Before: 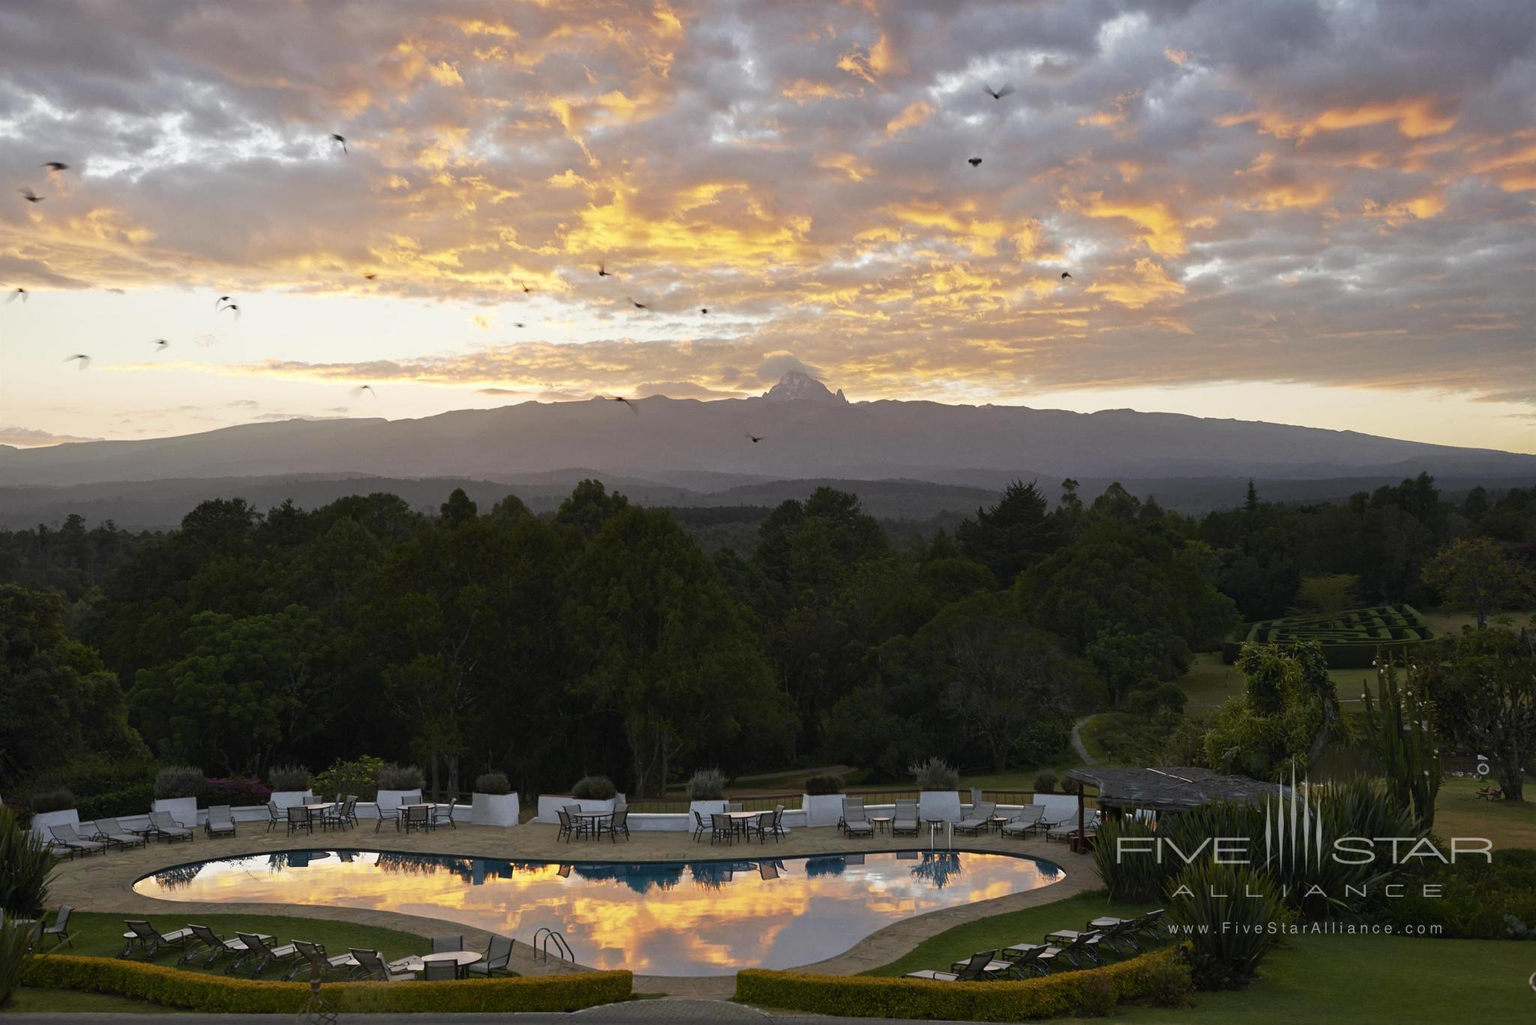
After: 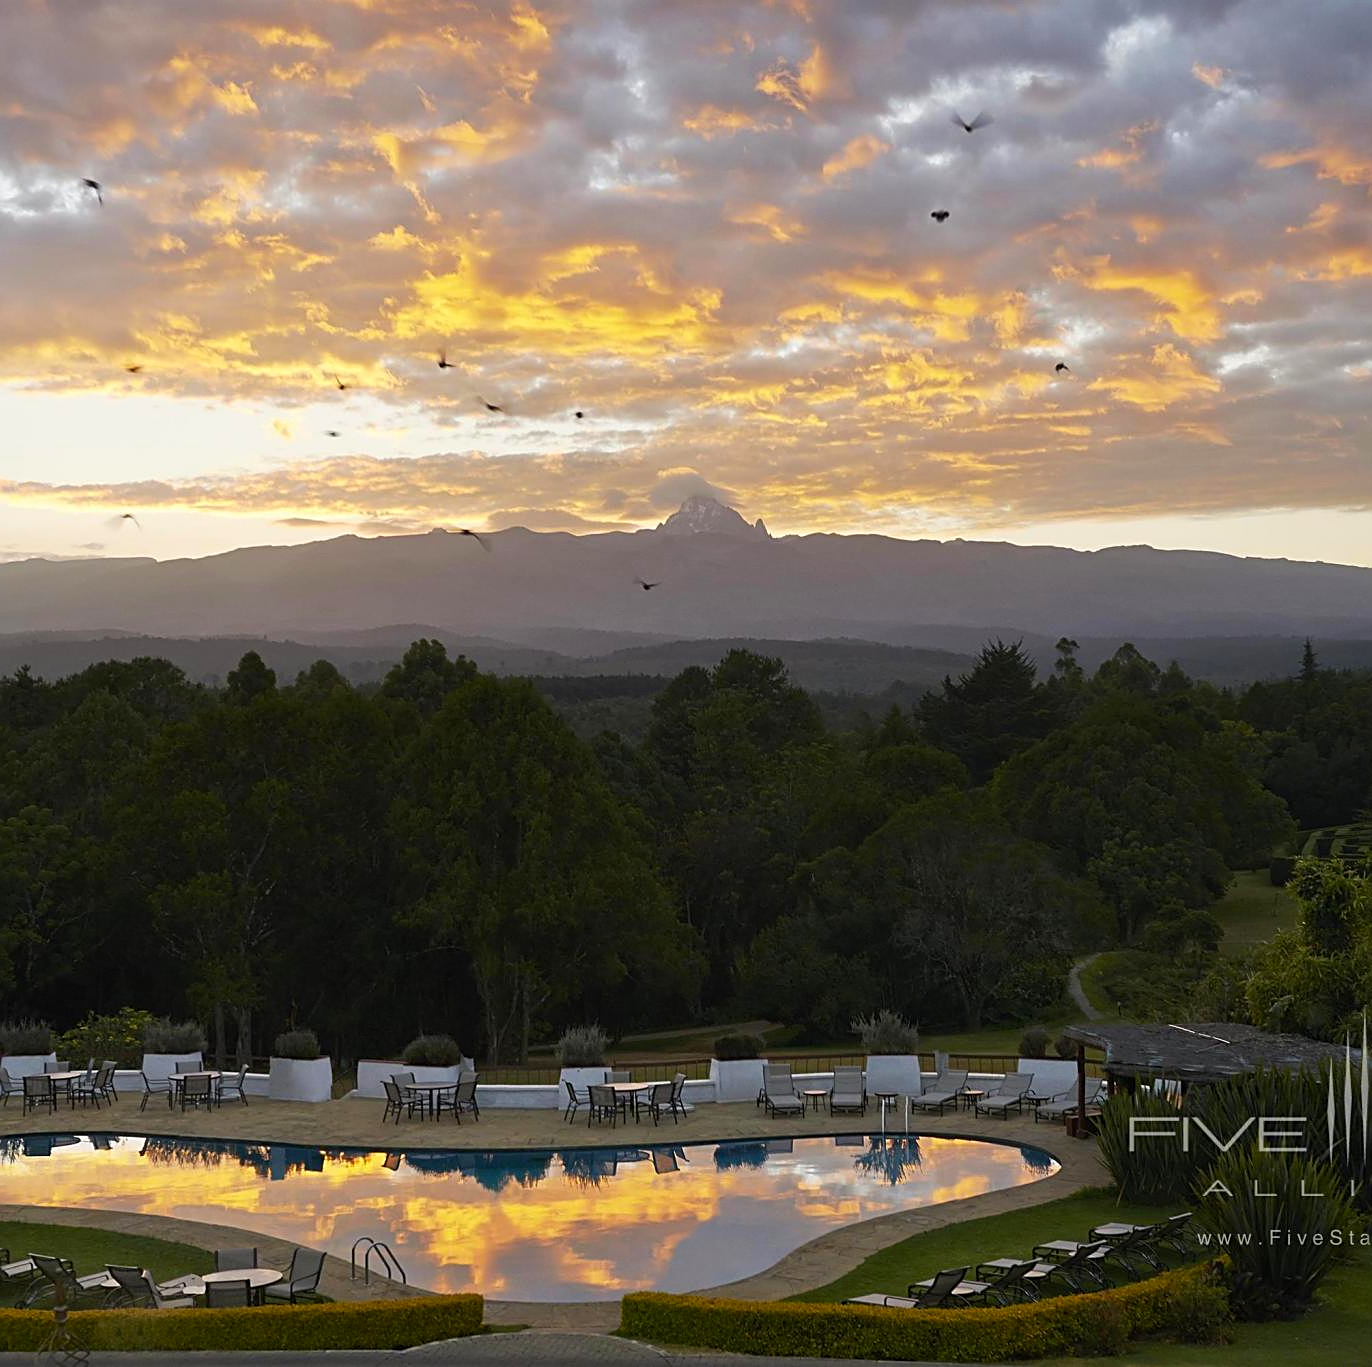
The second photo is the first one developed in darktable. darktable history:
crop and rotate: left 17.615%, right 15.357%
sharpen: amount 0.496
exposure: compensate exposure bias true, compensate highlight preservation false
color balance rgb: linear chroma grading › global chroma 15.162%, perceptual saturation grading › global saturation -0.022%, global vibrance 12.409%
